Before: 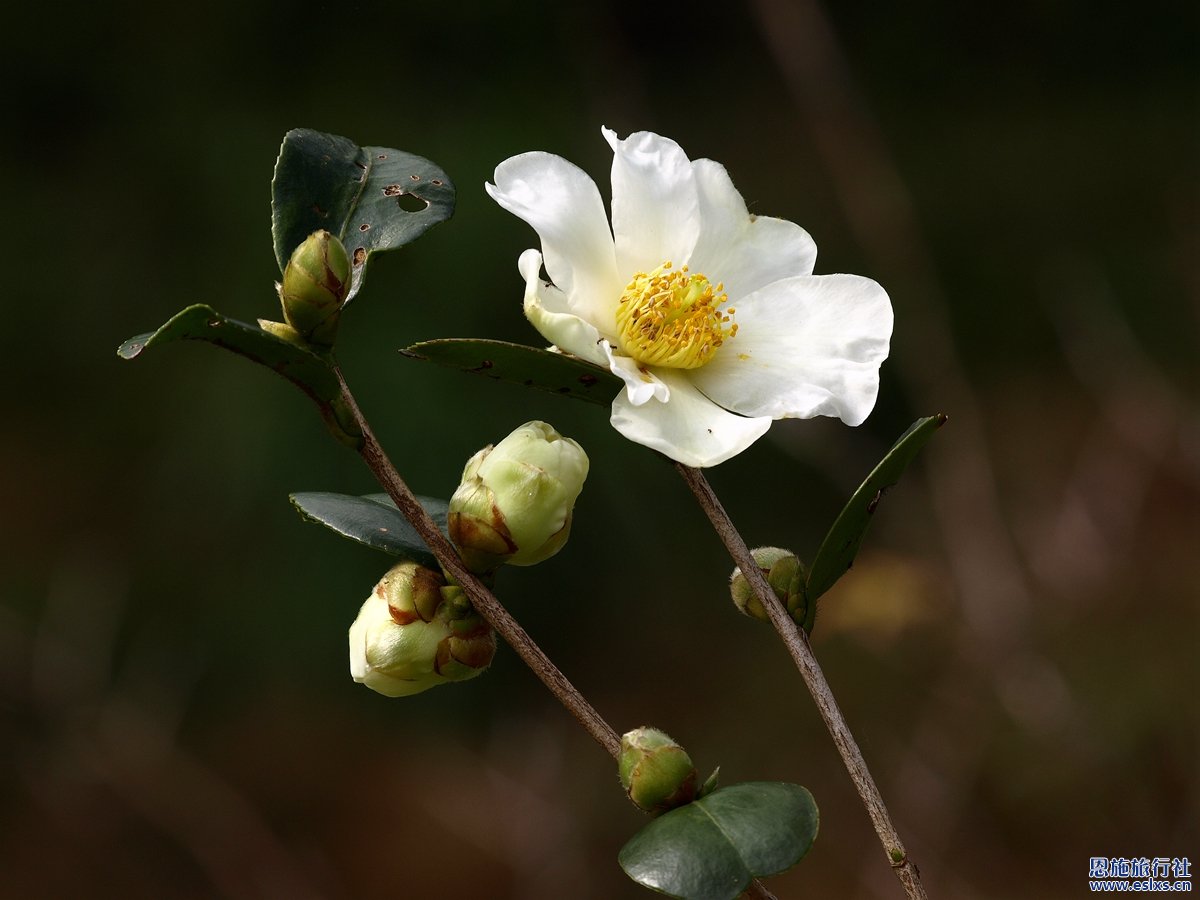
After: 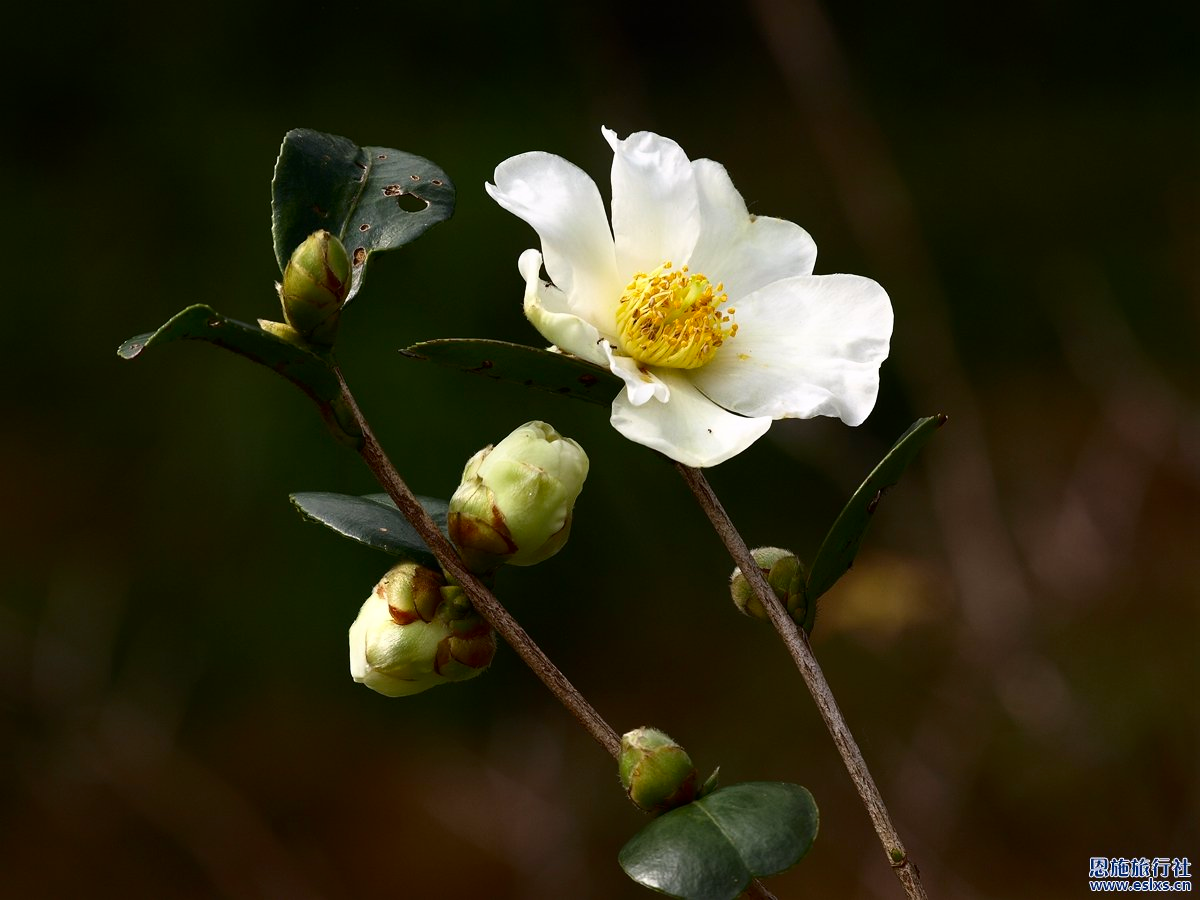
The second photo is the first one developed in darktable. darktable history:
contrast brightness saturation: contrast 0.152, brightness -0.006, saturation 0.103
